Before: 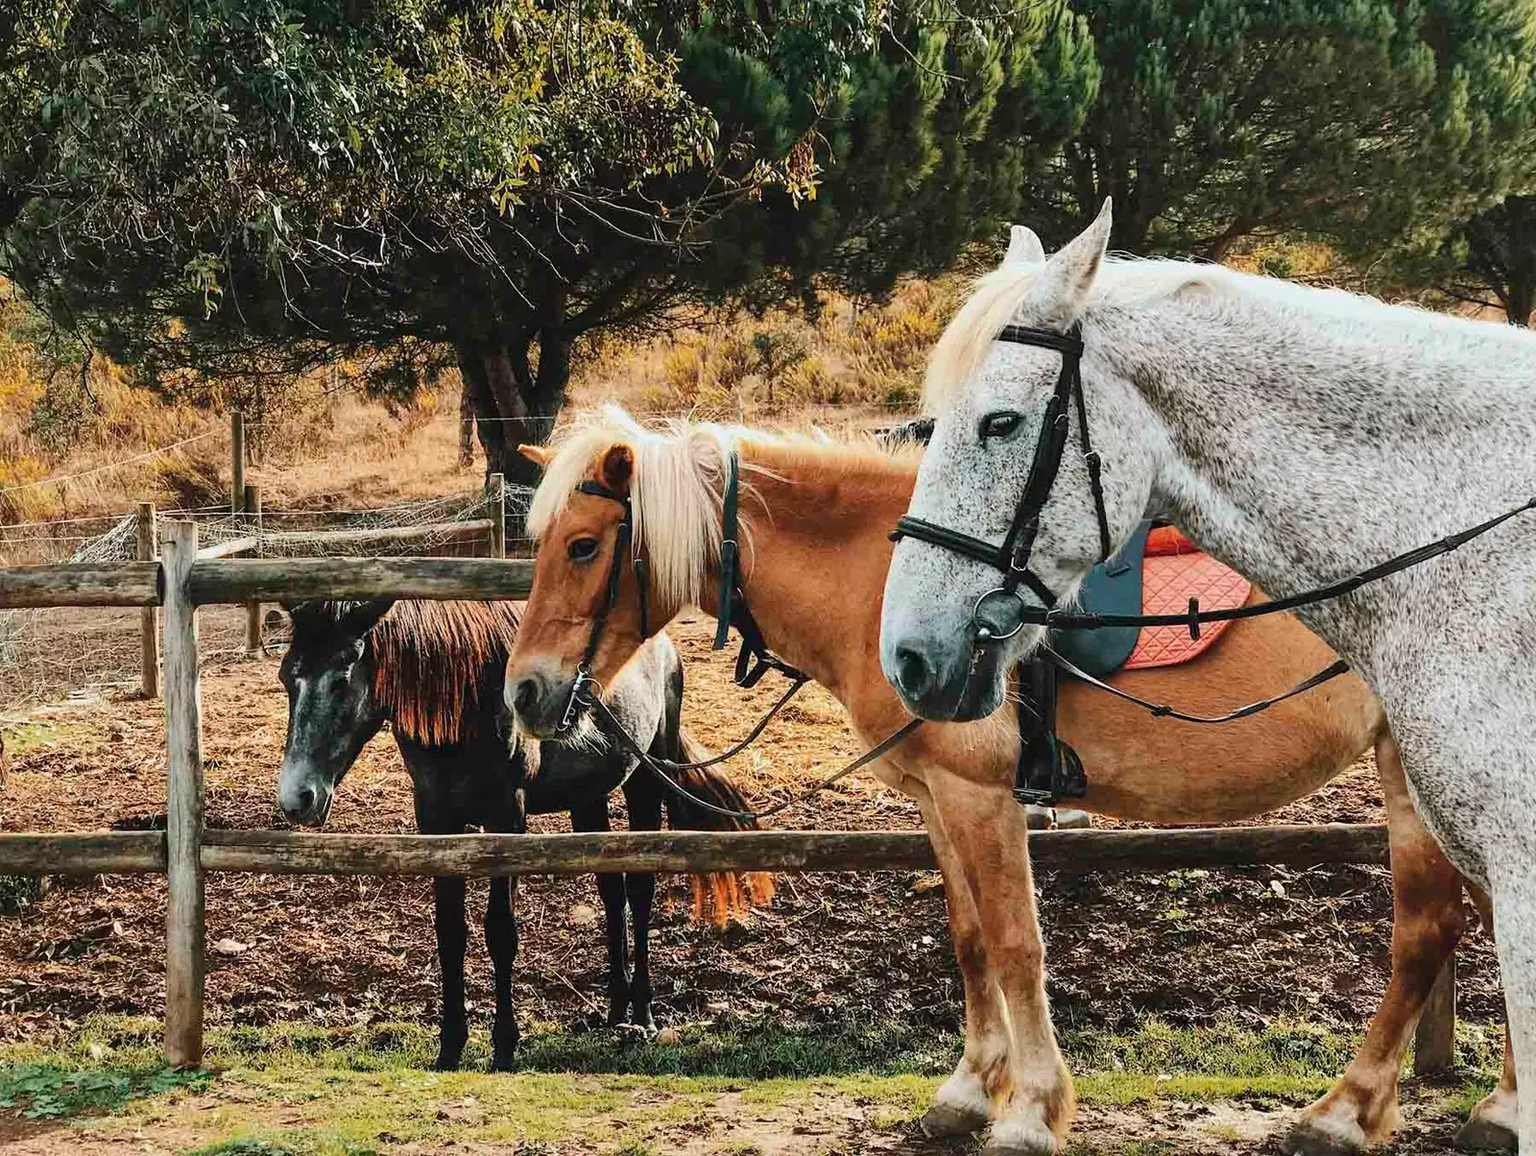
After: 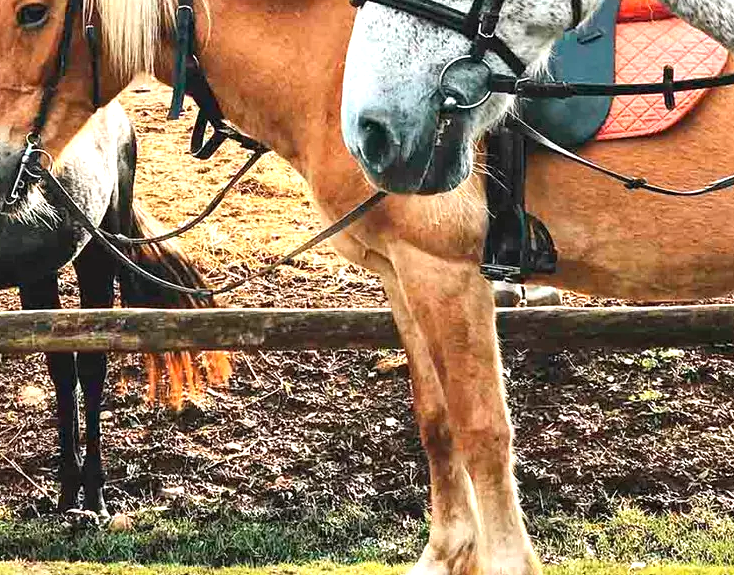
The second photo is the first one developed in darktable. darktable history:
exposure: exposure 0.914 EV, compensate highlight preservation false
crop: left 35.954%, top 46.323%, right 18.132%, bottom 5.902%
